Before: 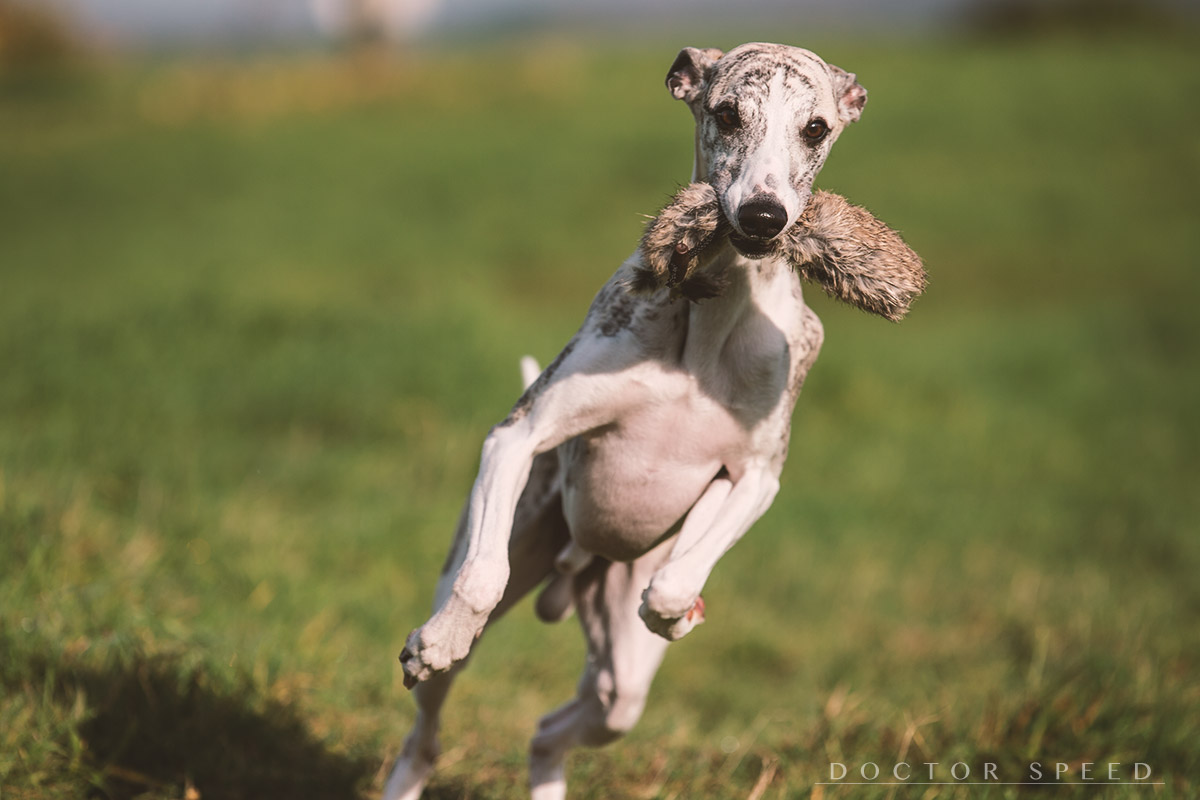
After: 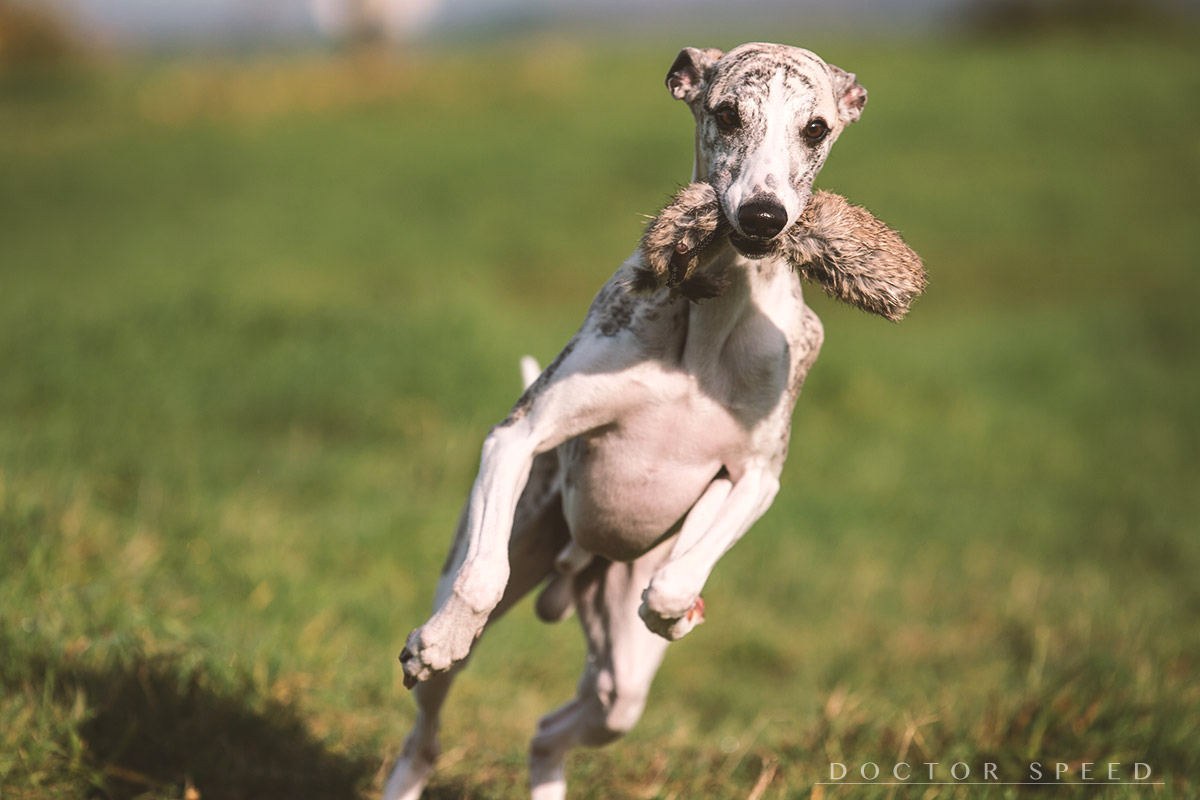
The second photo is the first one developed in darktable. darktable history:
exposure: exposure 0.19 EV, compensate highlight preservation false
